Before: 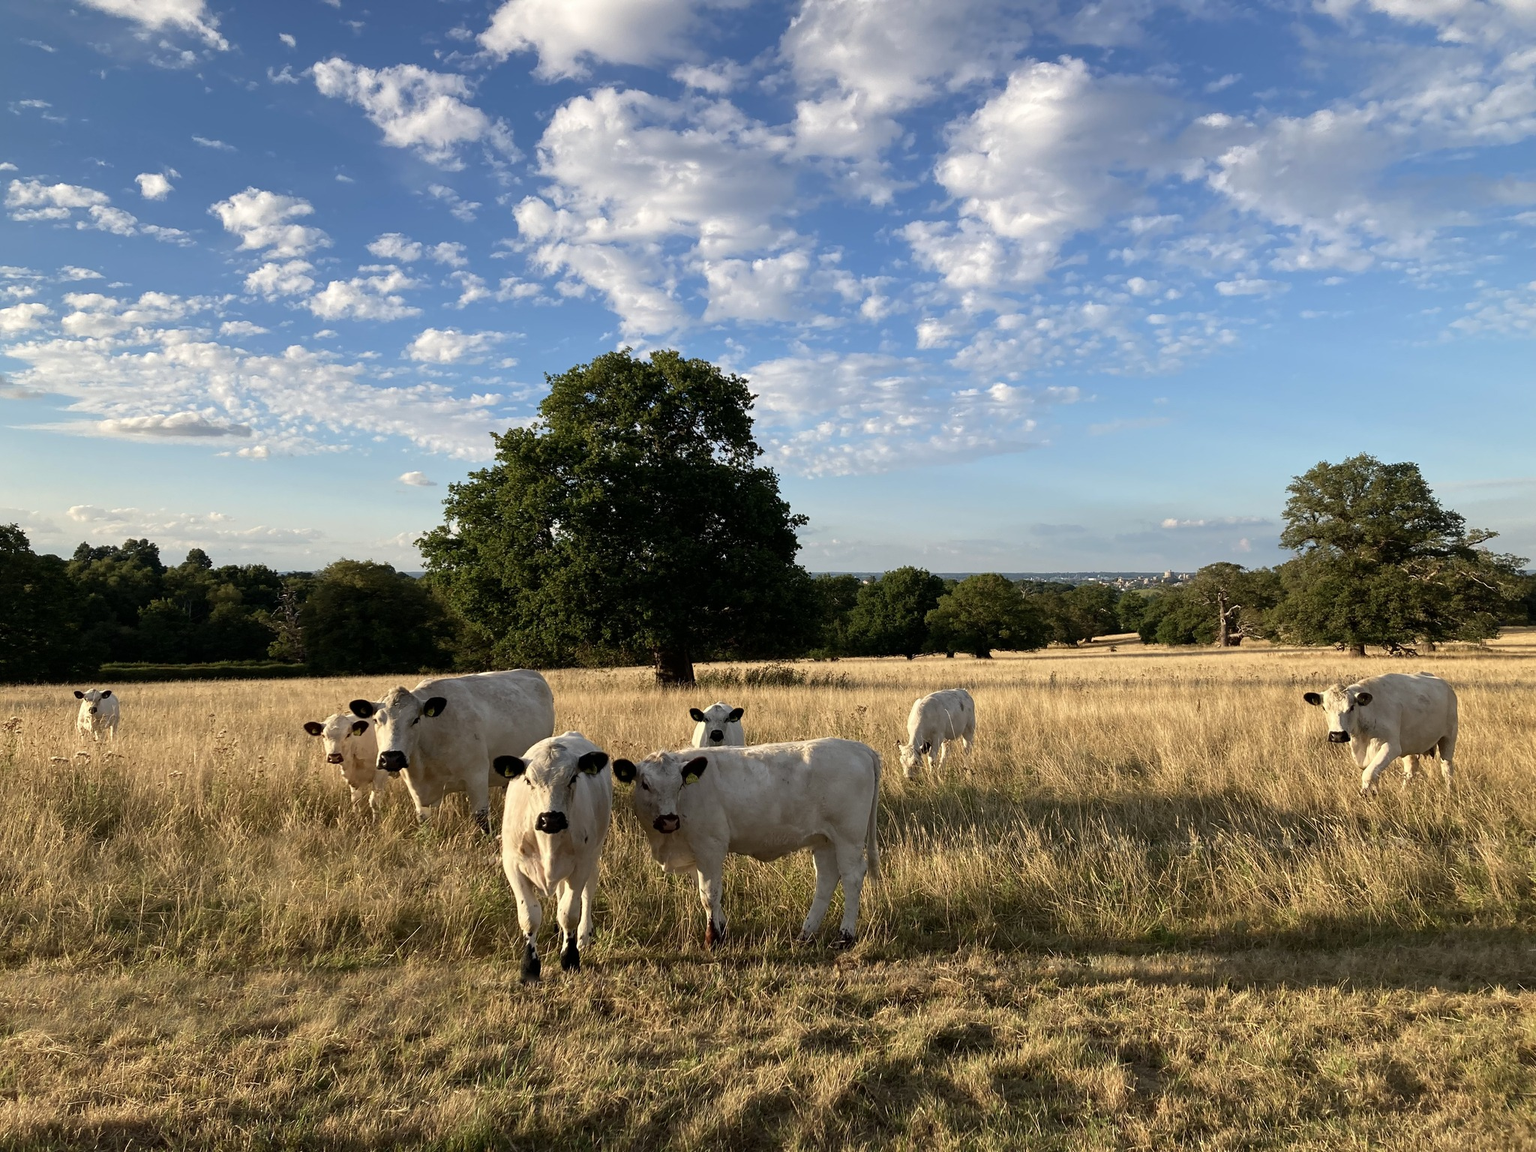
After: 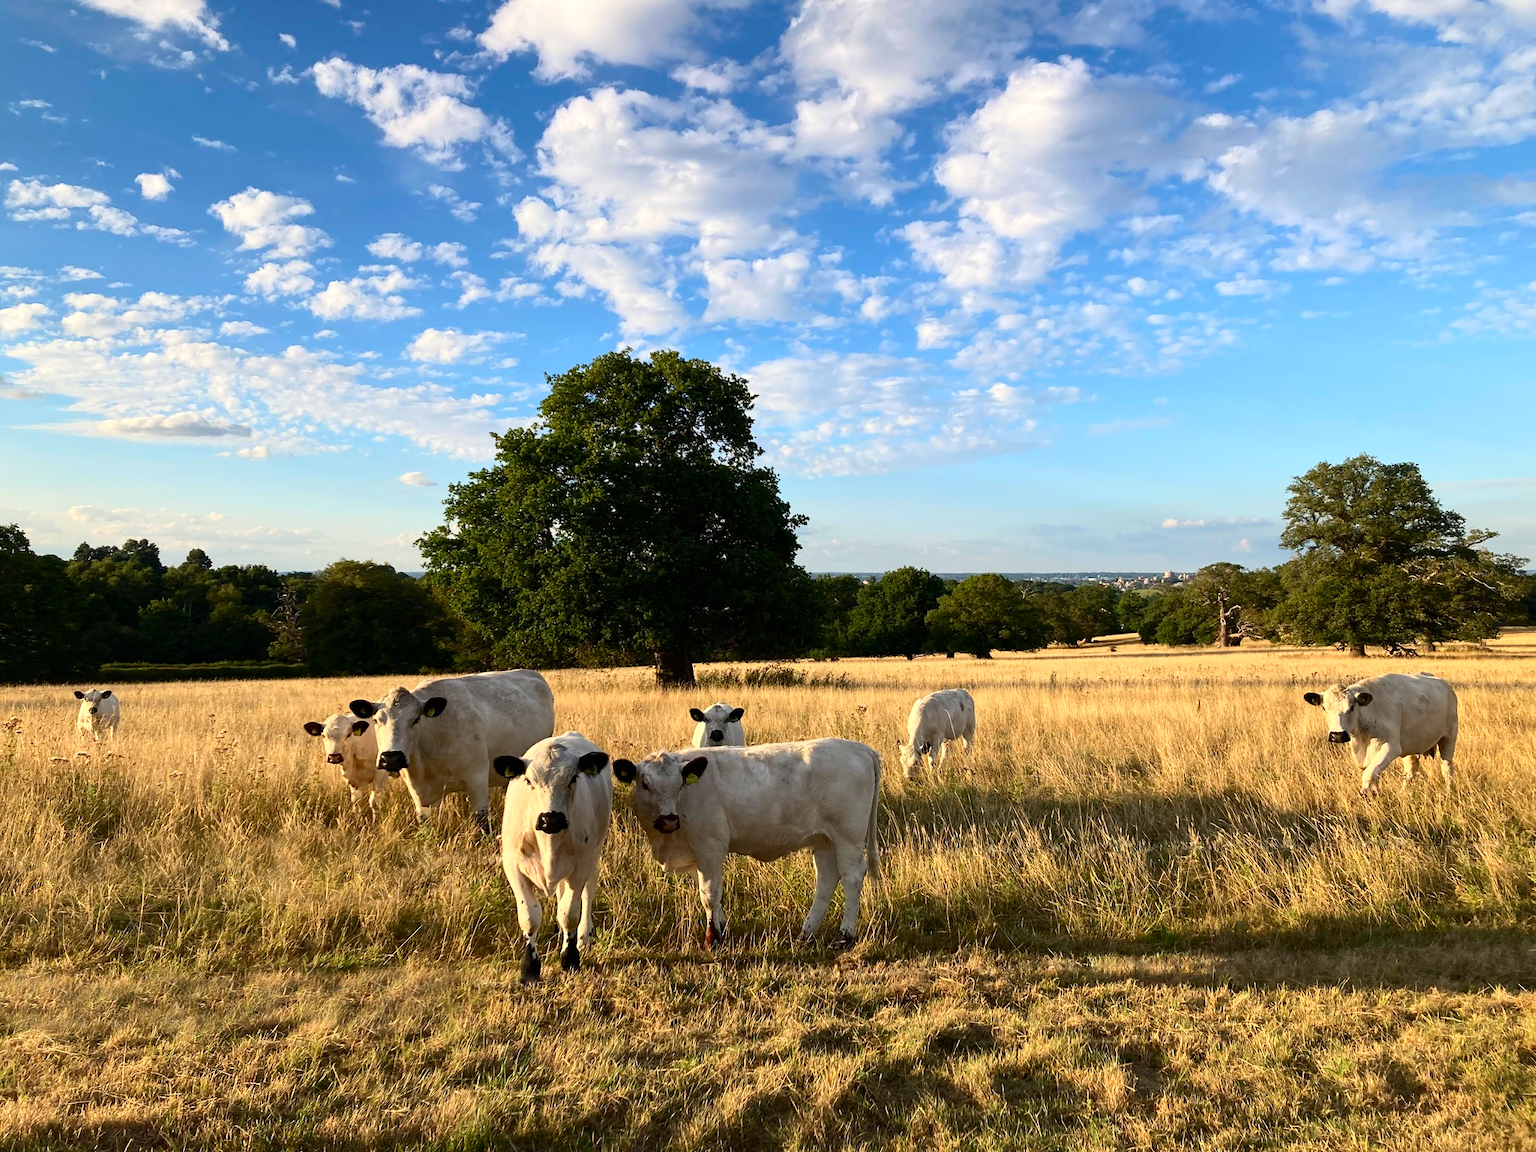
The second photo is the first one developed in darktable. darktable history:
contrast brightness saturation: contrast 0.231, brightness 0.101, saturation 0.294
